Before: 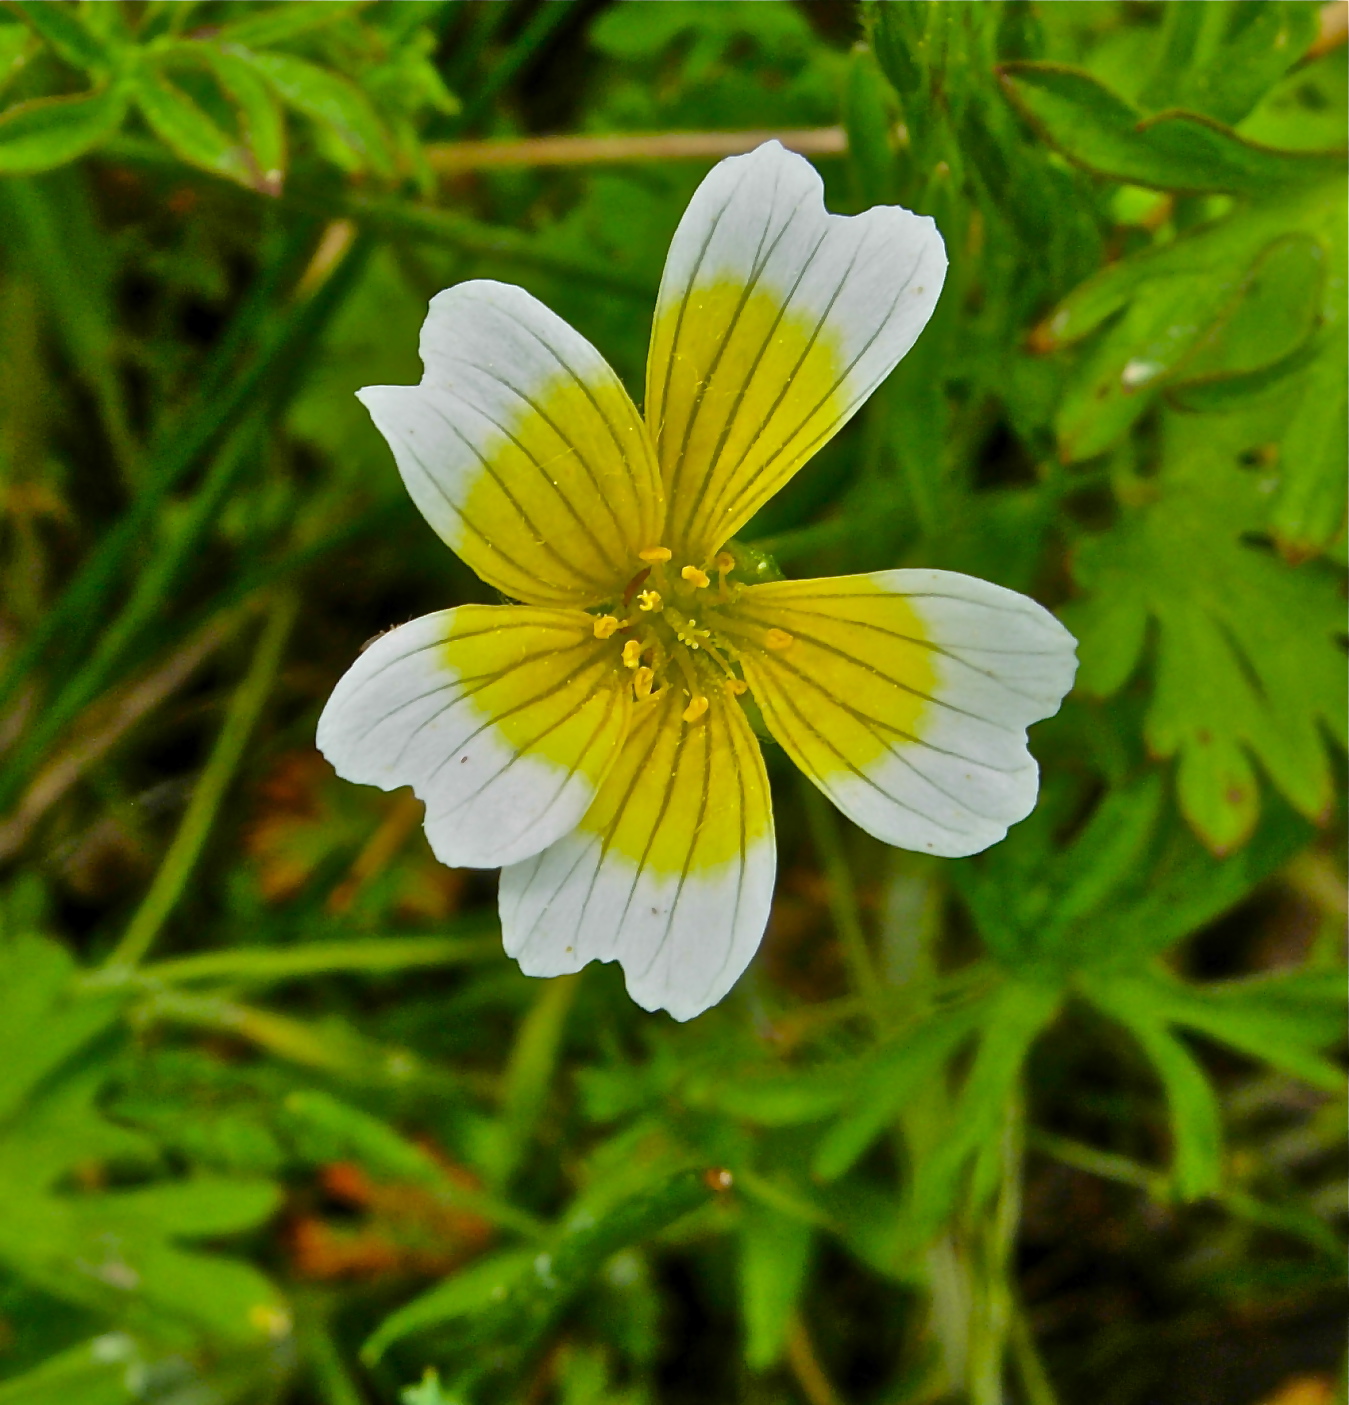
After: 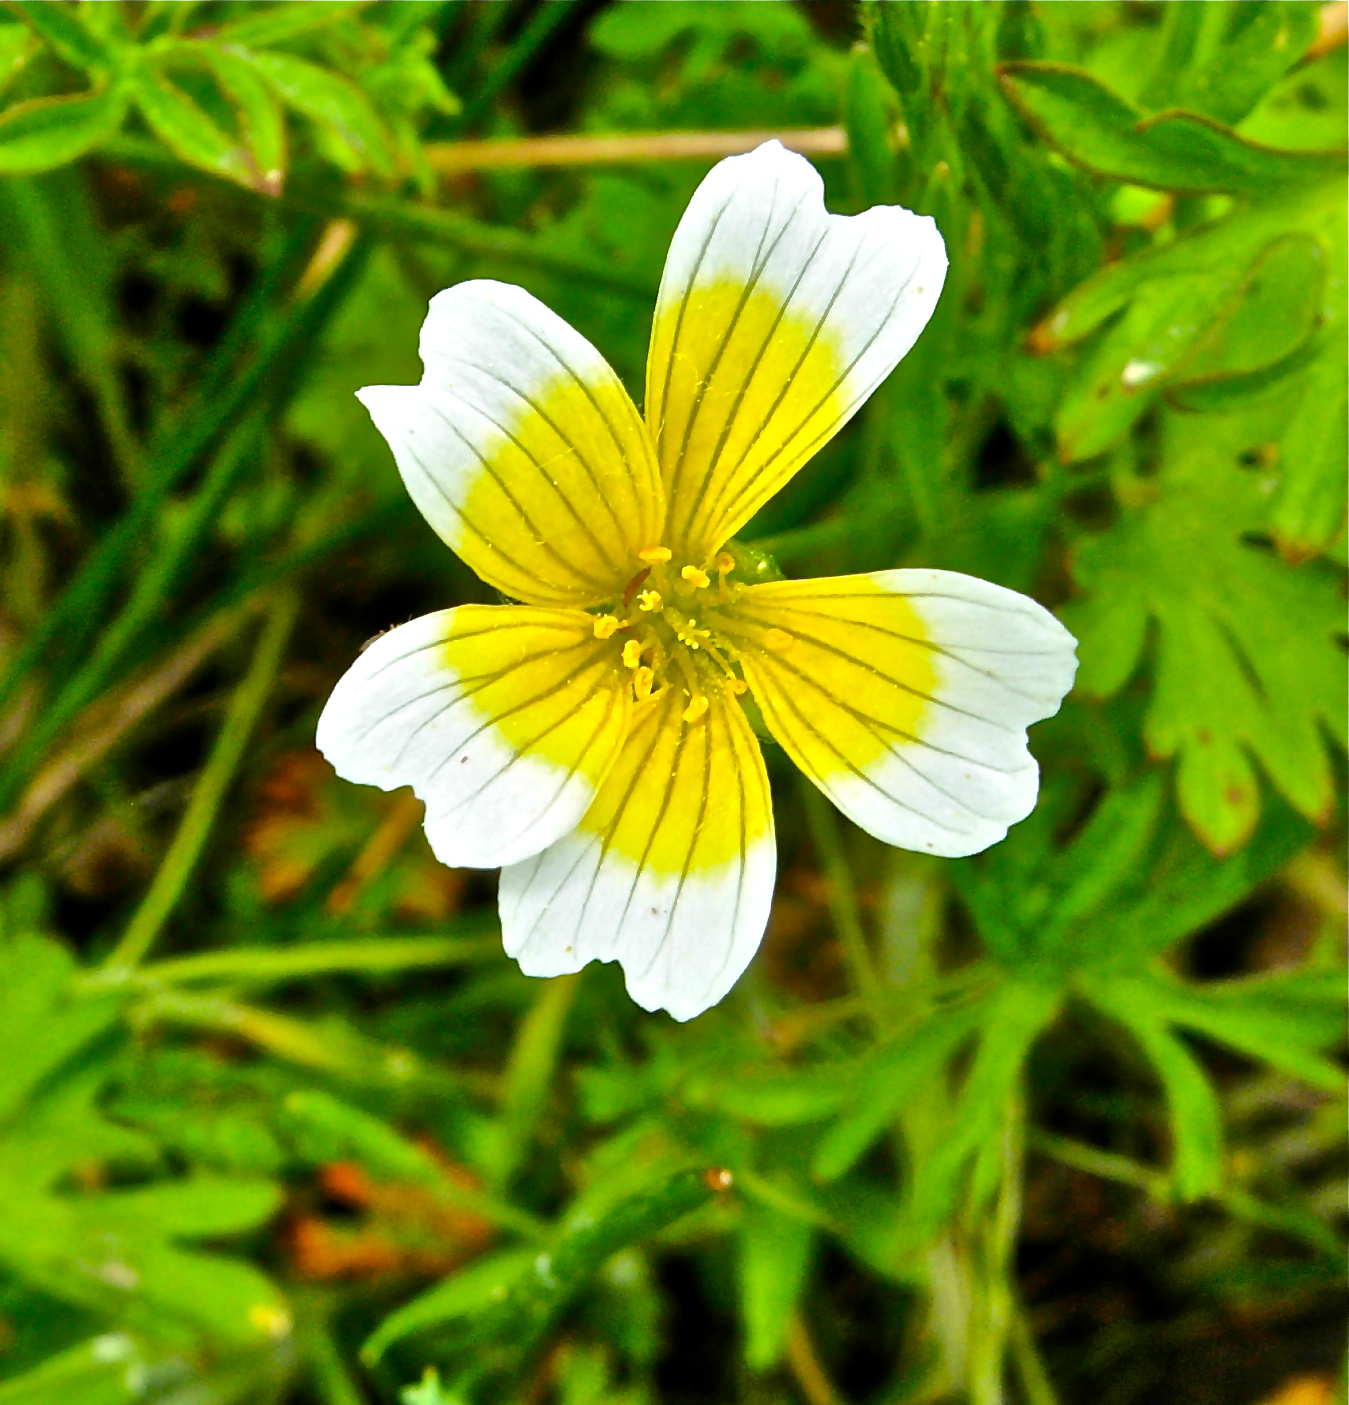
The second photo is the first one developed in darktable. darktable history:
exposure: exposure 0.807 EV, compensate exposure bias true, compensate highlight preservation false
